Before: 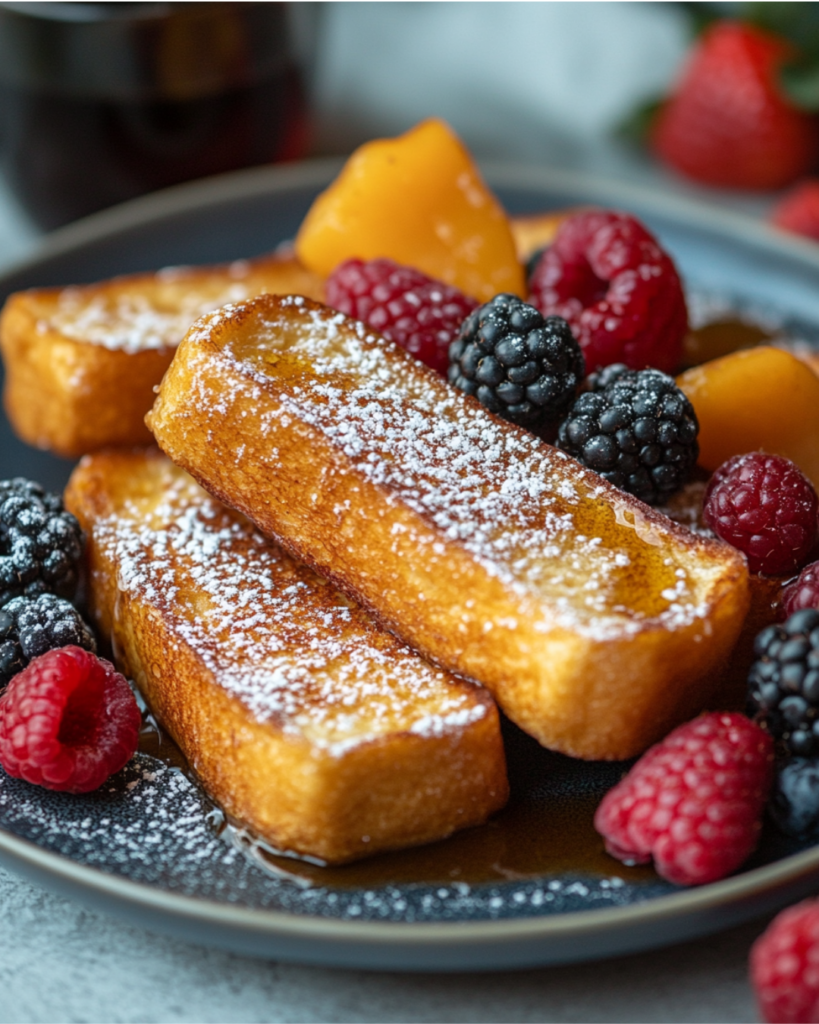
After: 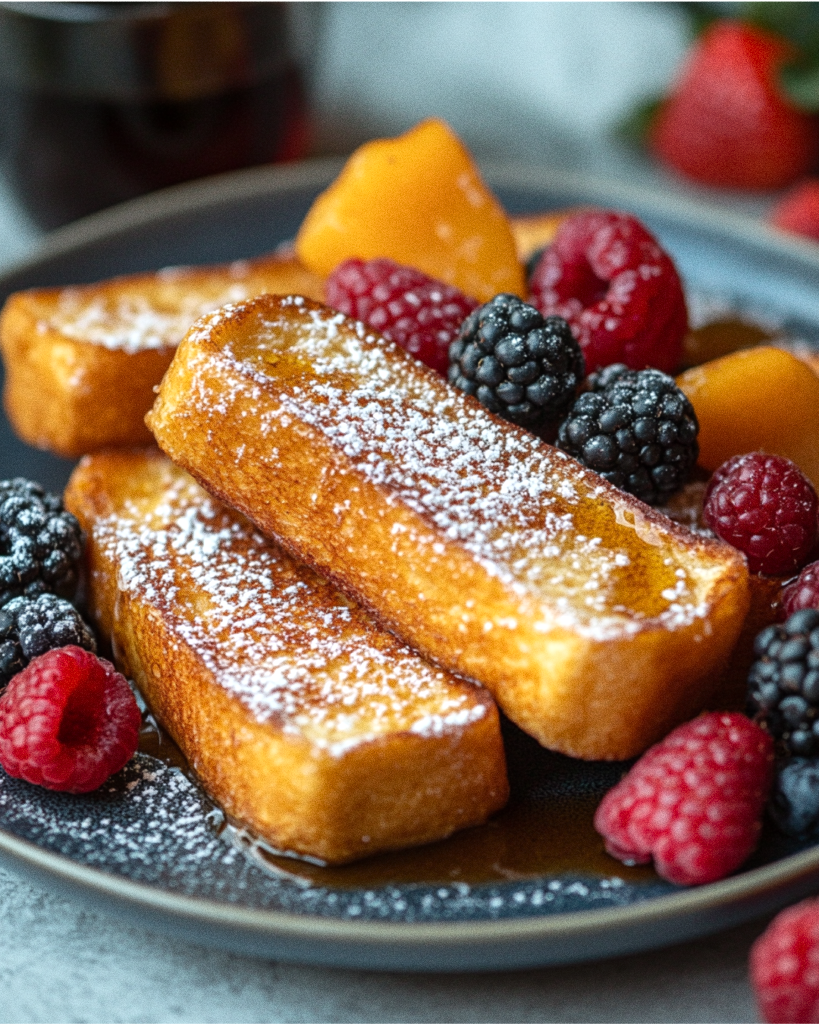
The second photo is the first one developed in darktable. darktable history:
levels: levels [0, 0.474, 0.947]
grain: coarseness 0.09 ISO
